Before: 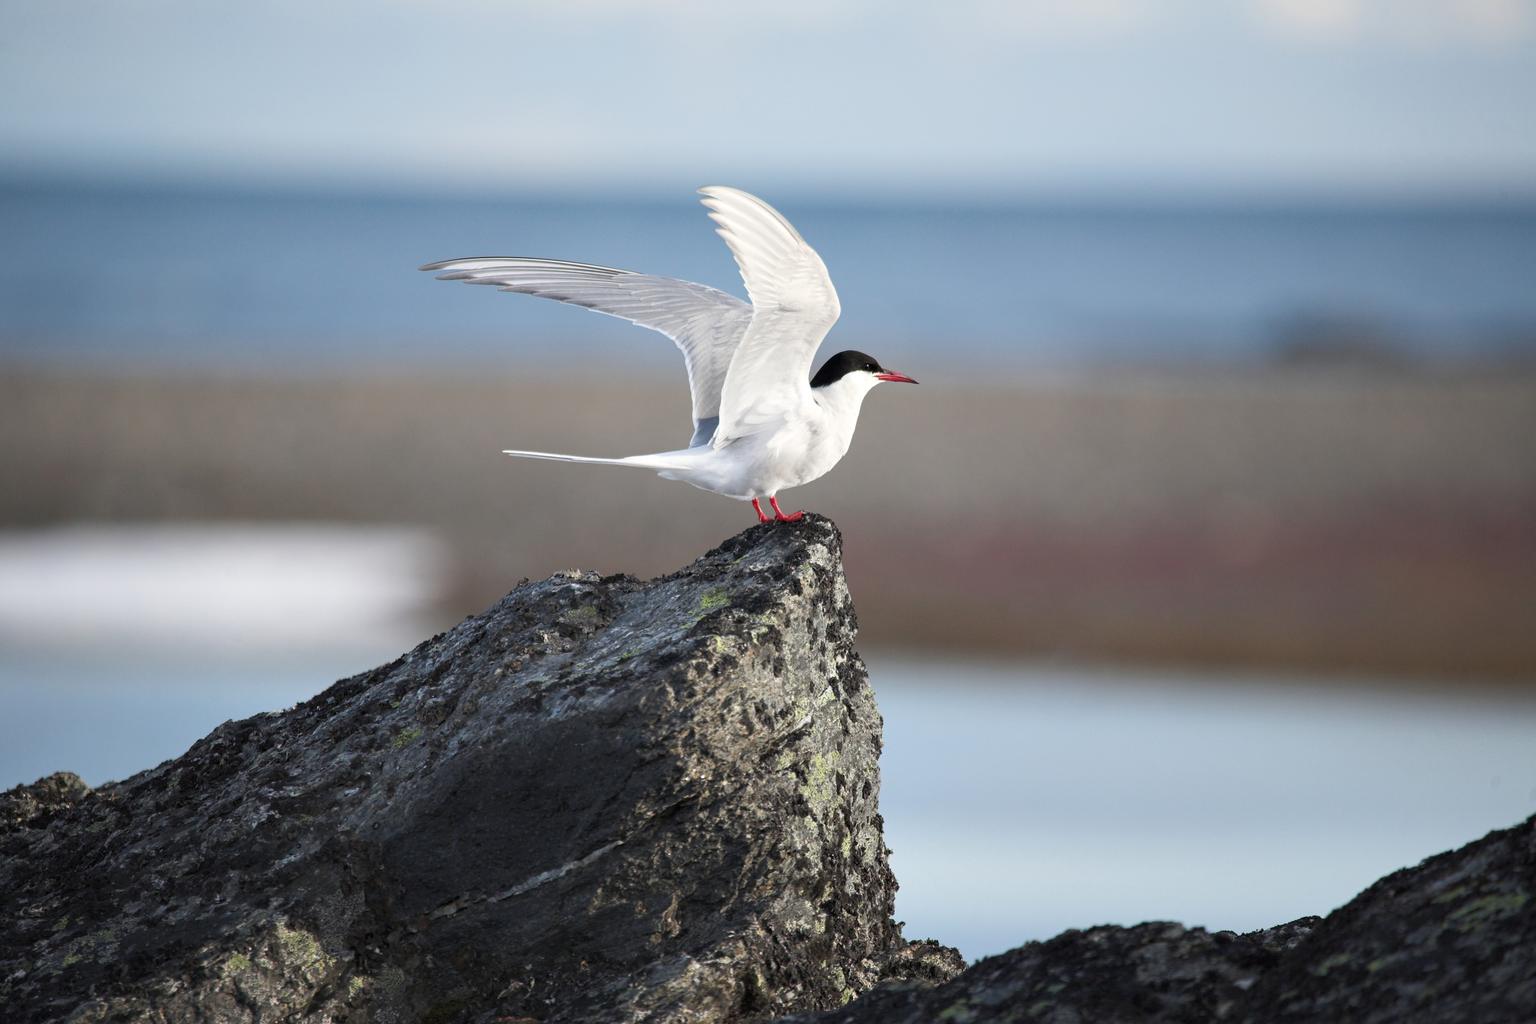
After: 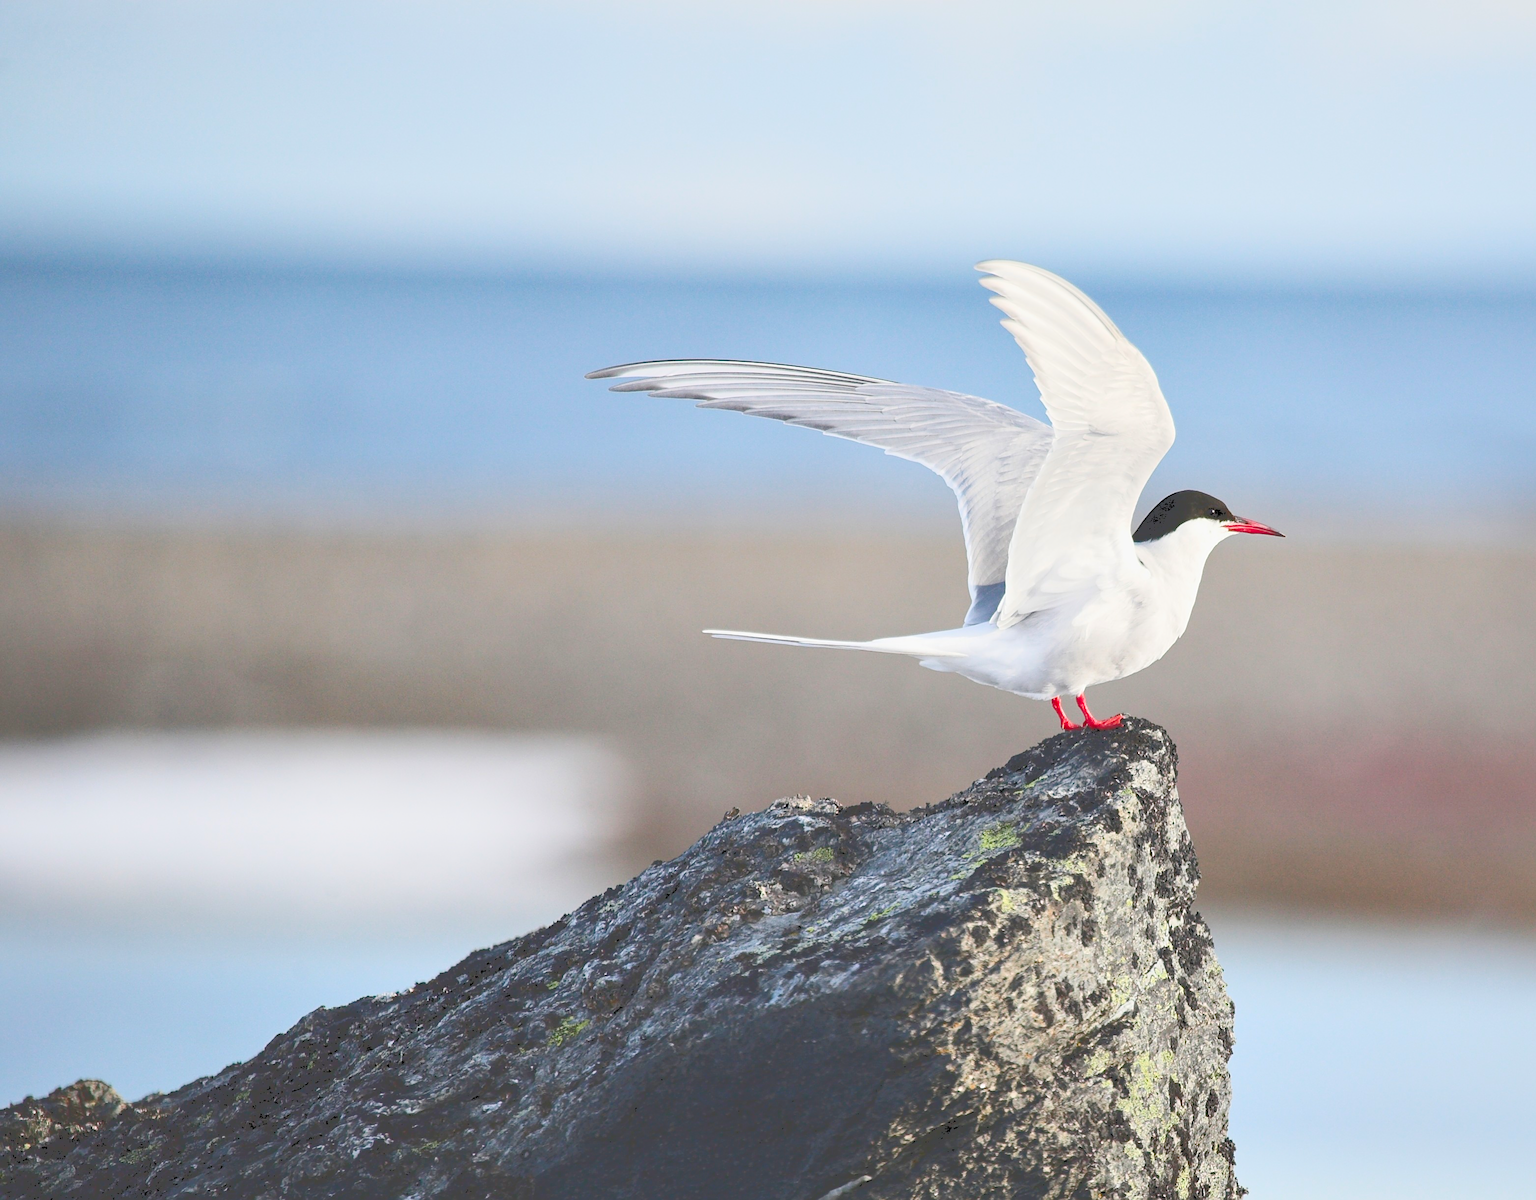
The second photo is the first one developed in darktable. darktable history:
exposure: black level correction 0.002, exposure -0.101 EV, compensate highlight preservation false
levels: levels [0.072, 0.414, 0.976]
crop: right 28.442%, bottom 16.133%
shadows and highlights: shadows -20.06, white point adjustment -2.17, highlights -34.94
tone curve: curves: ch0 [(0, 0) (0.003, 0.172) (0.011, 0.177) (0.025, 0.177) (0.044, 0.177) (0.069, 0.178) (0.1, 0.181) (0.136, 0.19) (0.177, 0.208) (0.224, 0.226) (0.277, 0.274) (0.335, 0.338) (0.399, 0.43) (0.468, 0.535) (0.543, 0.635) (0.623, 0.726) (0.709, 0.815) (0.801, 0.882) (0.898, 0.936) (1, 1)], color space Lab, independent channels, preserve colors none
sharpen: on, module defaults
